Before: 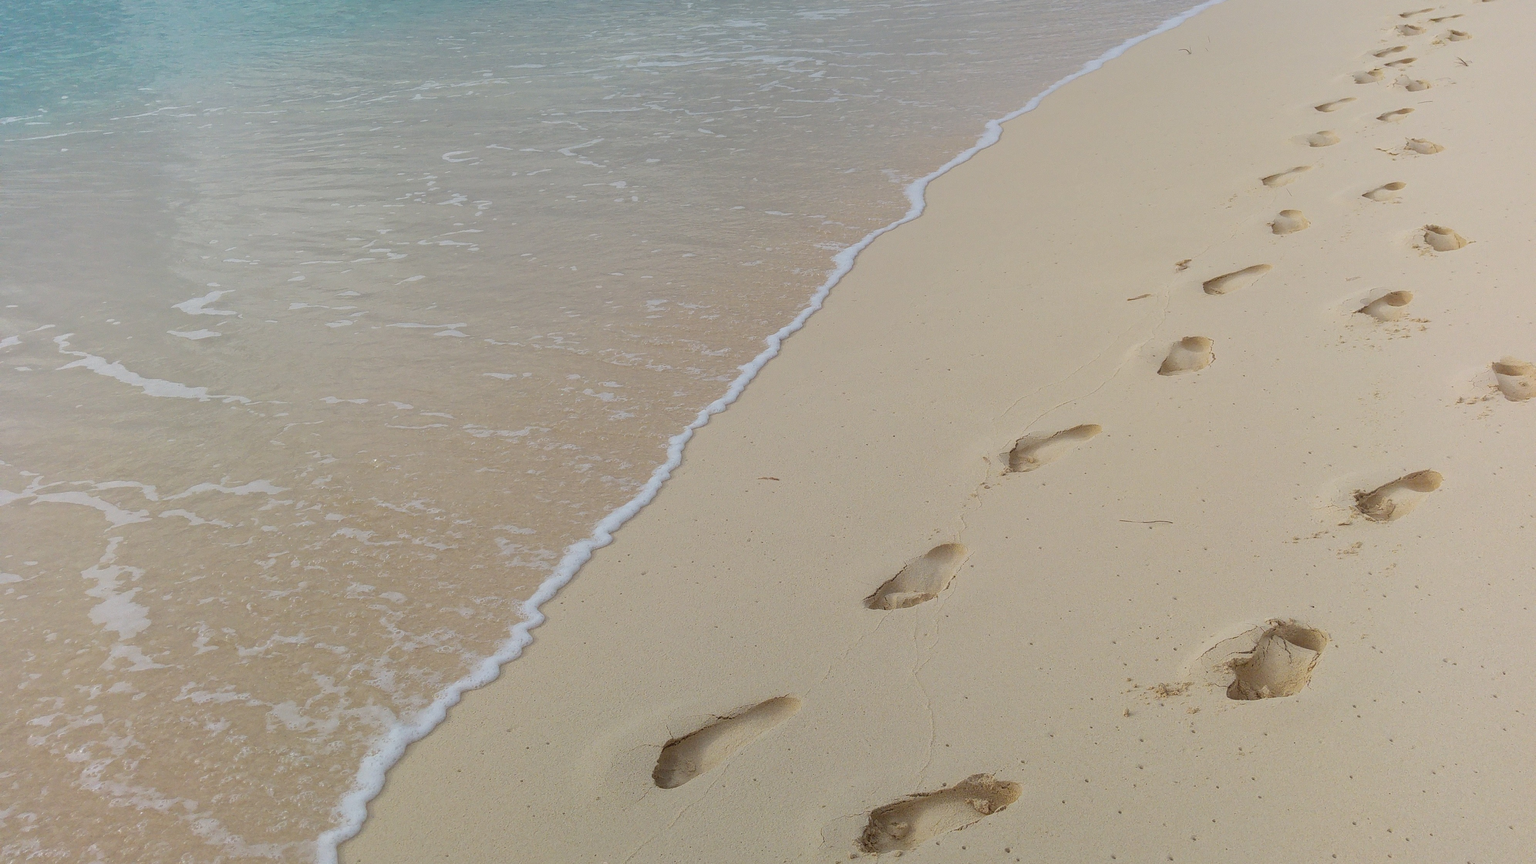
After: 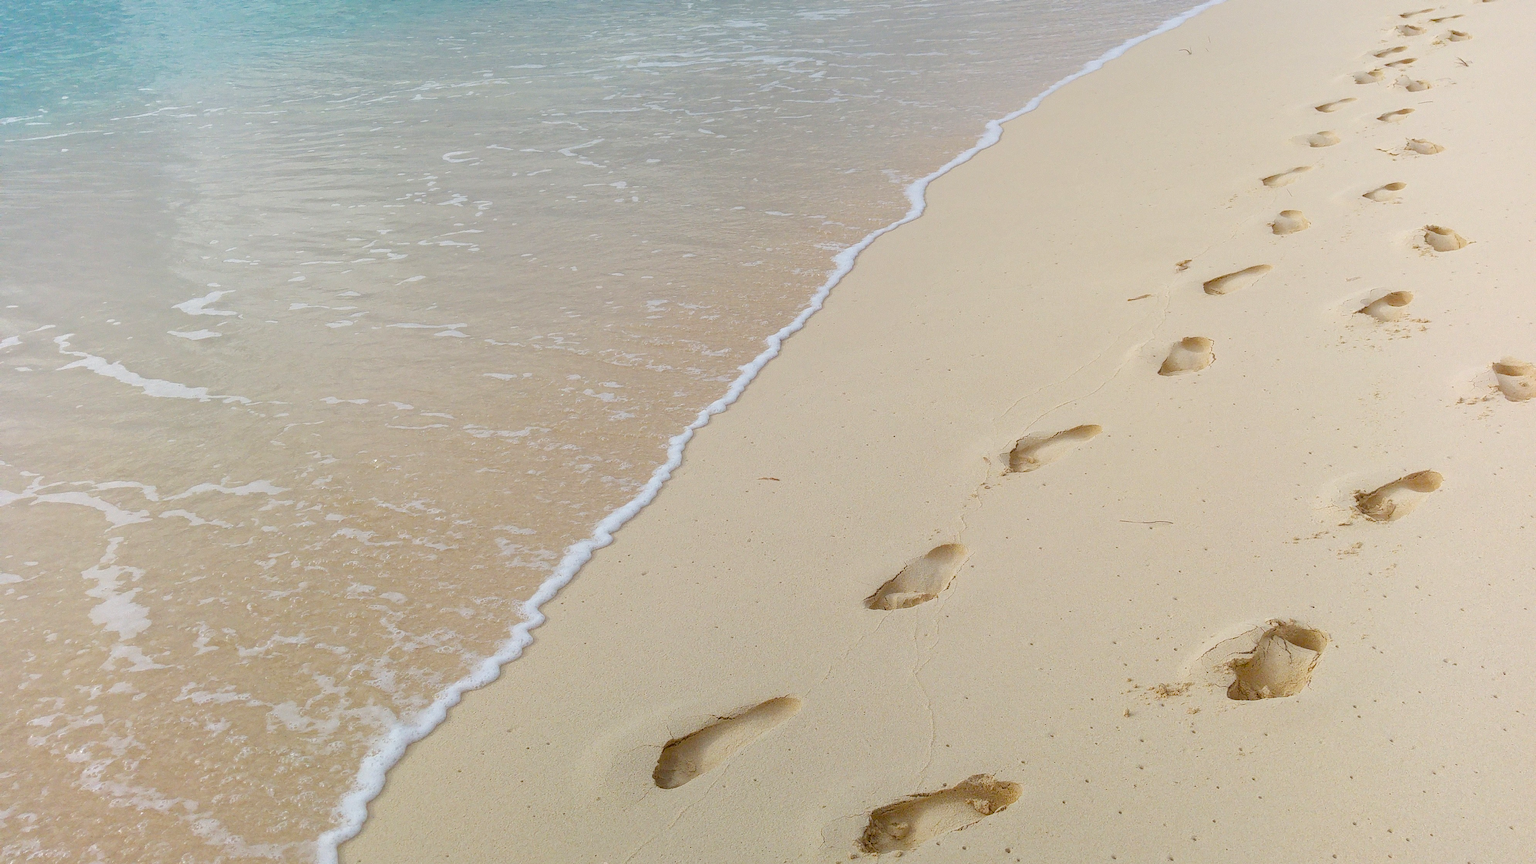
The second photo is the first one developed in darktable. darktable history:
color balance rgb: global offset › luminance -0.274%, global offset › hue 261.65°, perceptual saturation grading › global saturation 0.038%, perceptual saturation grading › highlights -29.077%, perceptual saturation grading › mid-tones 30.197%, perceptual saturation grading › shadows 58.724%, perceptual brilliance grading › global brilliance 11.568%, global vibrance 14.539%
tone equalizer: on, module defaults
